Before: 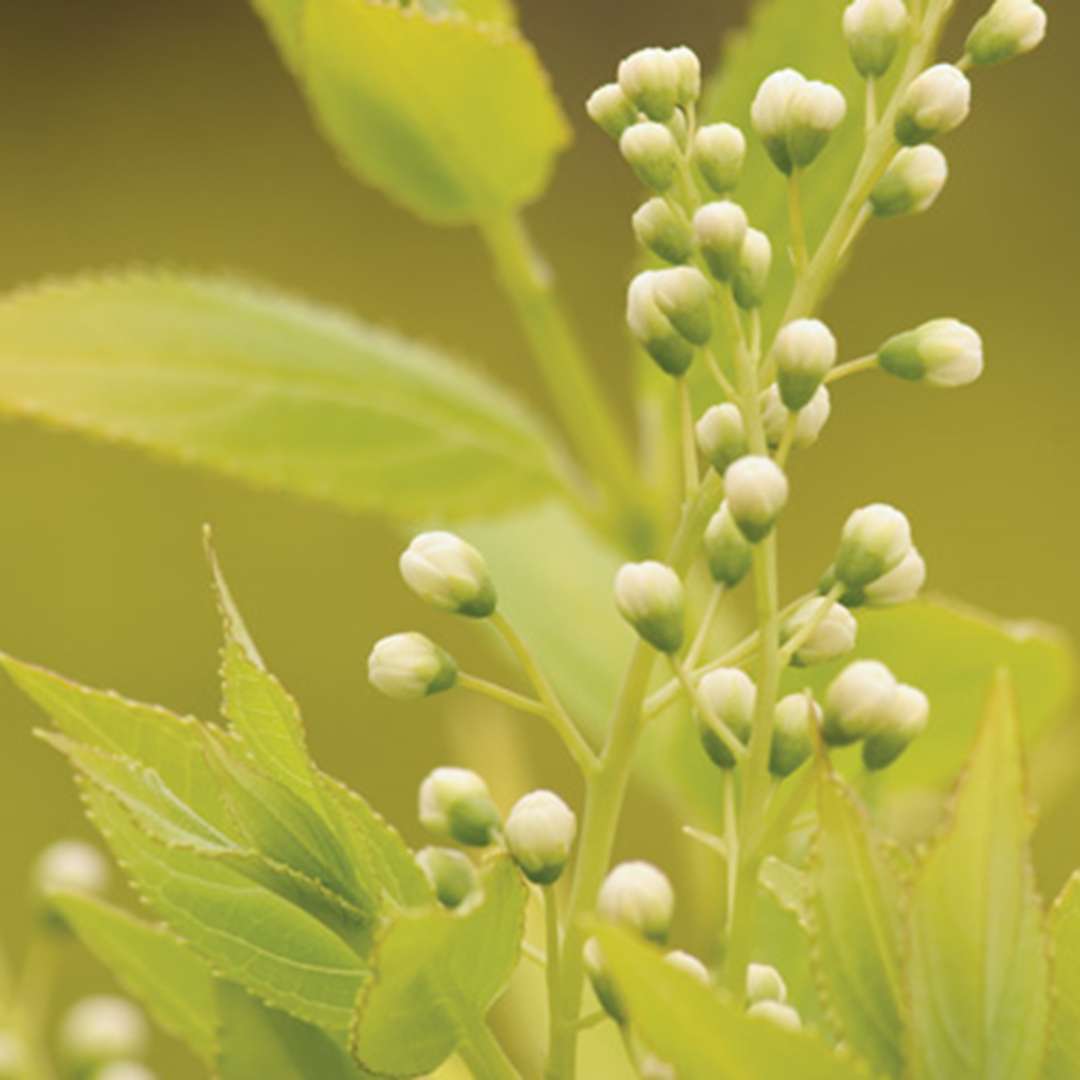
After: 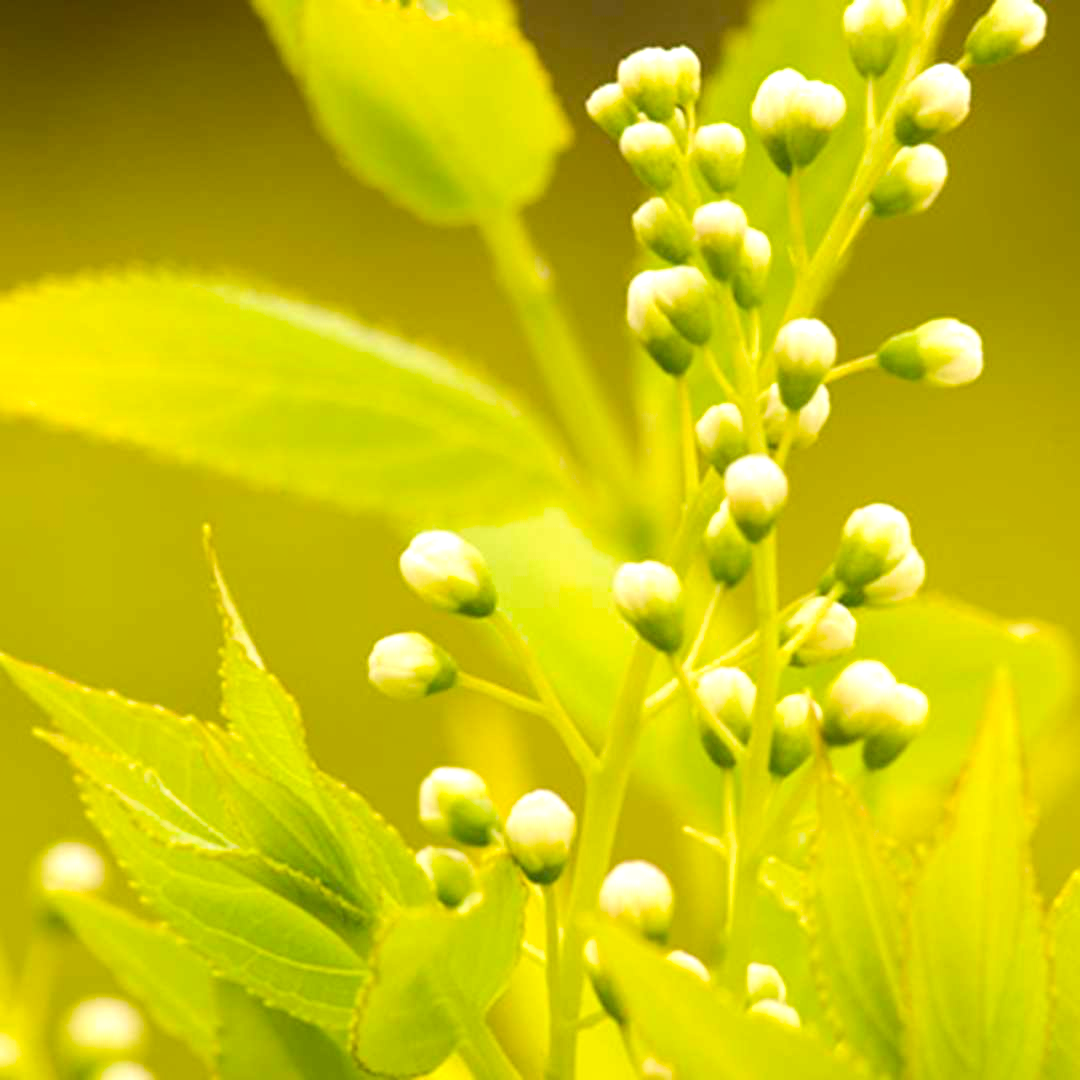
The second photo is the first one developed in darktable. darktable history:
color balance rgb: linear chroma grading › global chroma 15%, perceptual saturation grading › global saturation 30%
tone equalizer: -8 EV -0.75 EV, -7 EV -0.7 EV, -6 EV -0.6 EV, -5 EV -0.4 EV, -3 EV 0.4 EV, -2 EV 0.6 EV, -1 EV 0.7 EV, +0 EV 0.75 EV, edges refinement/feathering 500, mask exposure compensation -1.57 EV, preserve details no
local contrast: mode bilateral grid, contrast 100, coarseness 100, detail 91%, midtone range 0.2
